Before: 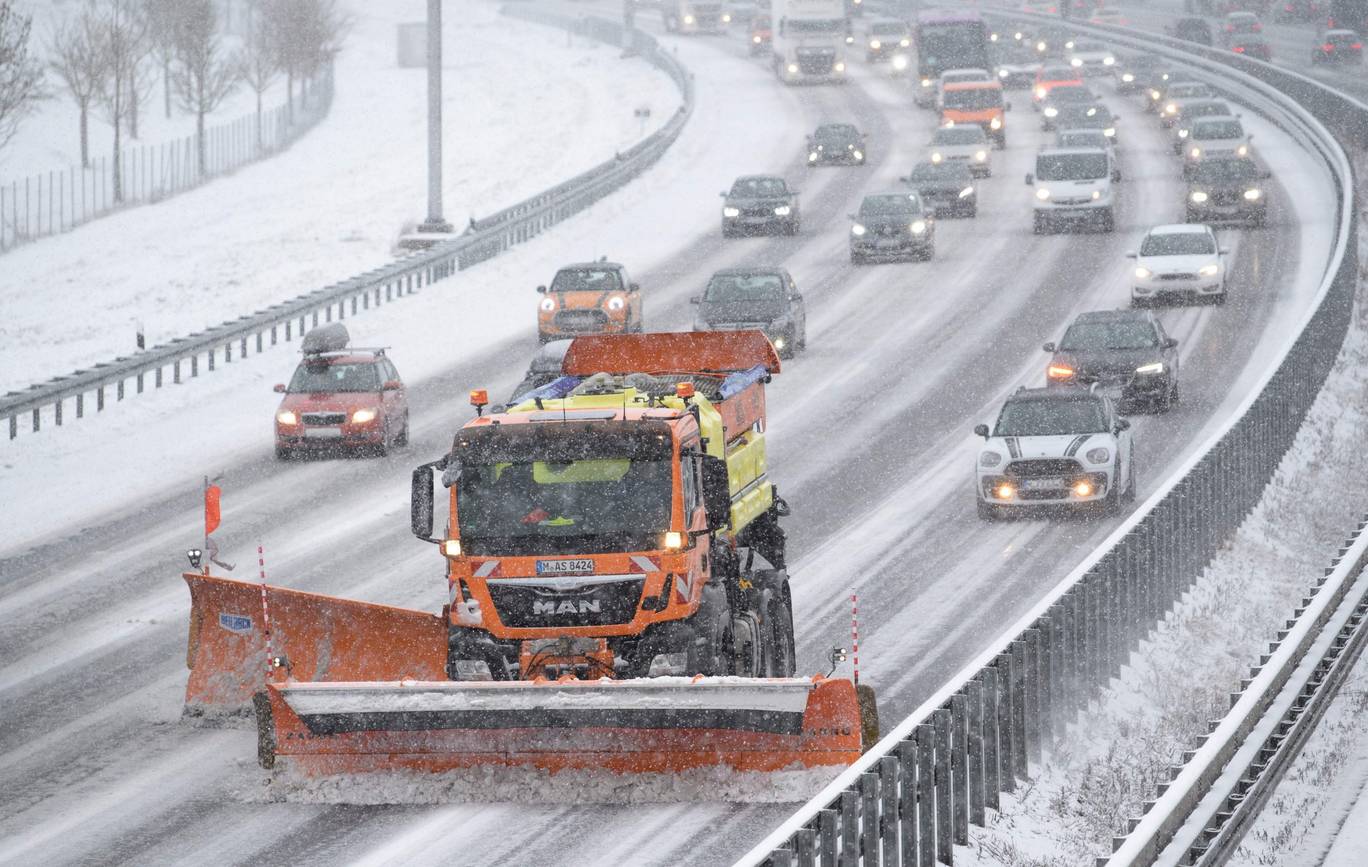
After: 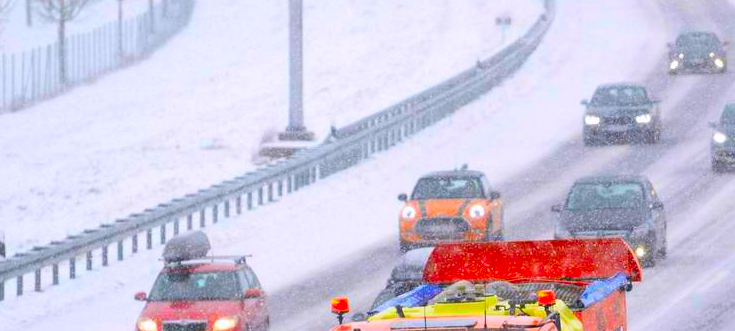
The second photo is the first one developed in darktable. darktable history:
crop: left 10.18%, top 10.631%, right 36.083%, bottom 51.186%
color correction: highlights a* 1.49, highlights b* -1.75, saturation 2.42
